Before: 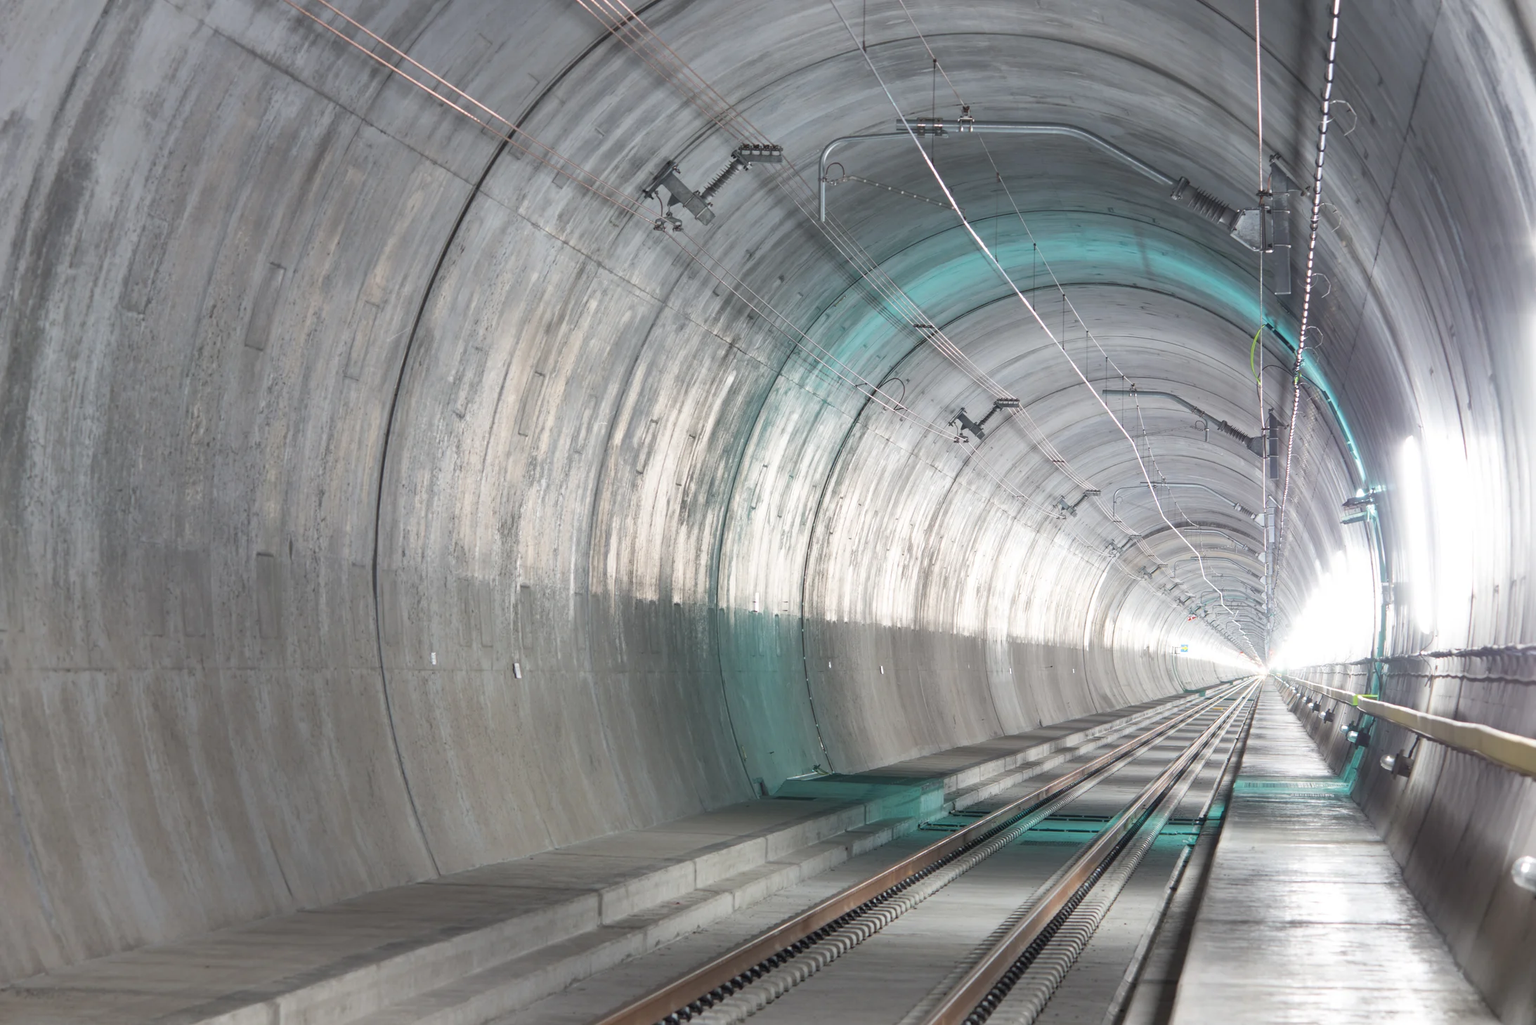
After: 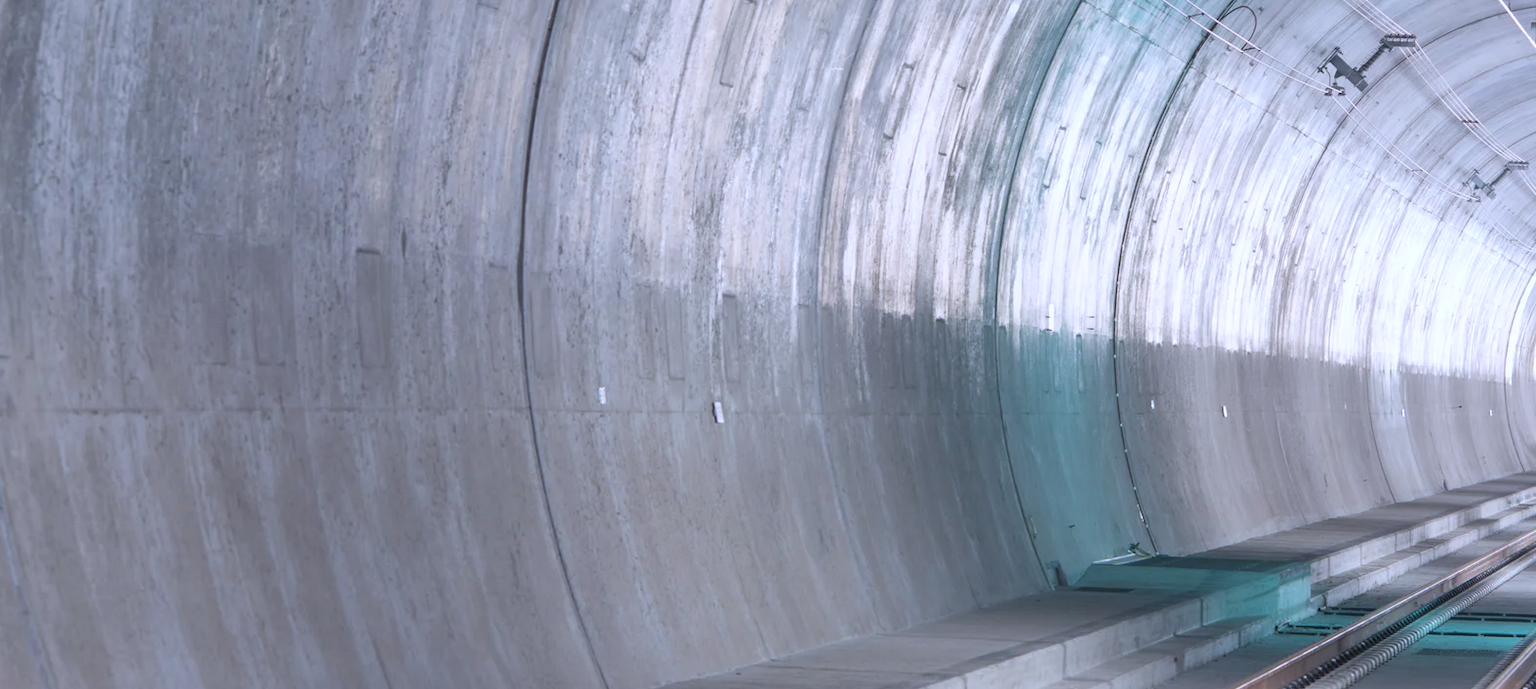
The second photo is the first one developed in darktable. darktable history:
contrast brightness saturation: contrast 0.05, brightness 0.06, saturation 0.01
color calibration: illuminant custom, x 0.373, y 0.388, temperature 4269.97 K
crop: top 36.498%, right 27.964%, bottom 14.995%
